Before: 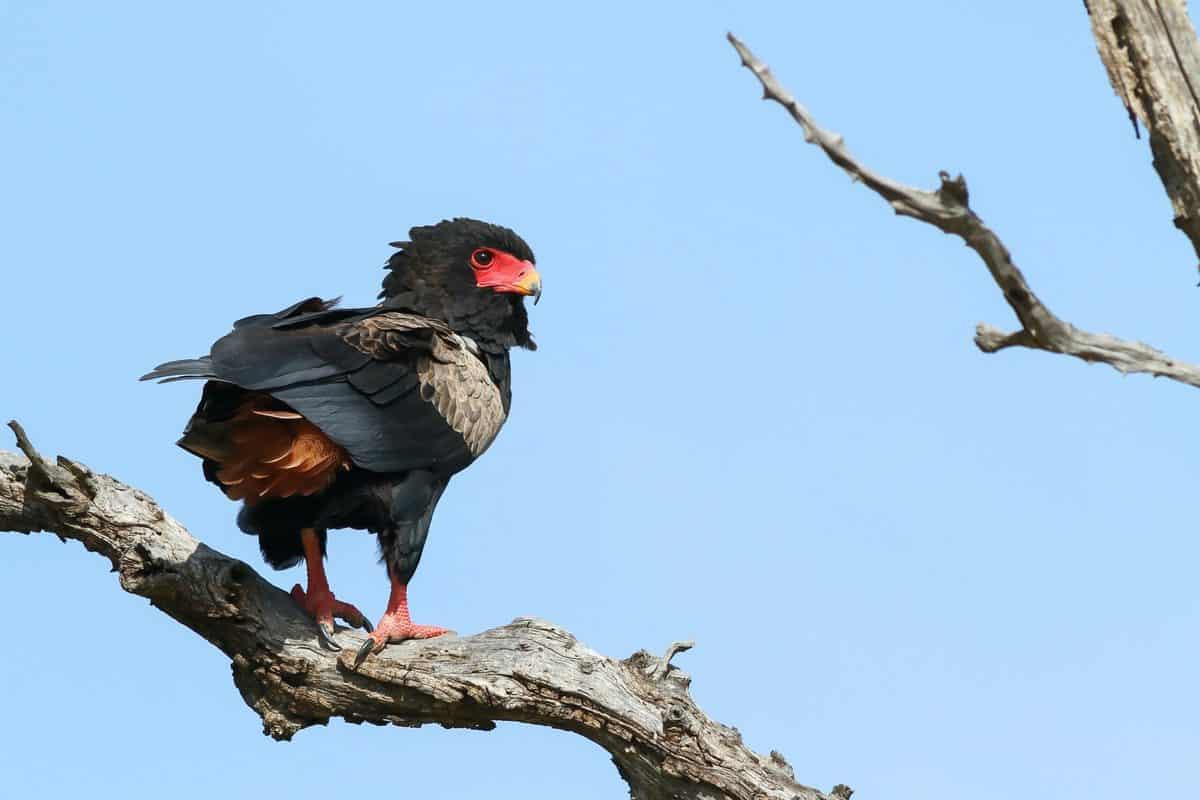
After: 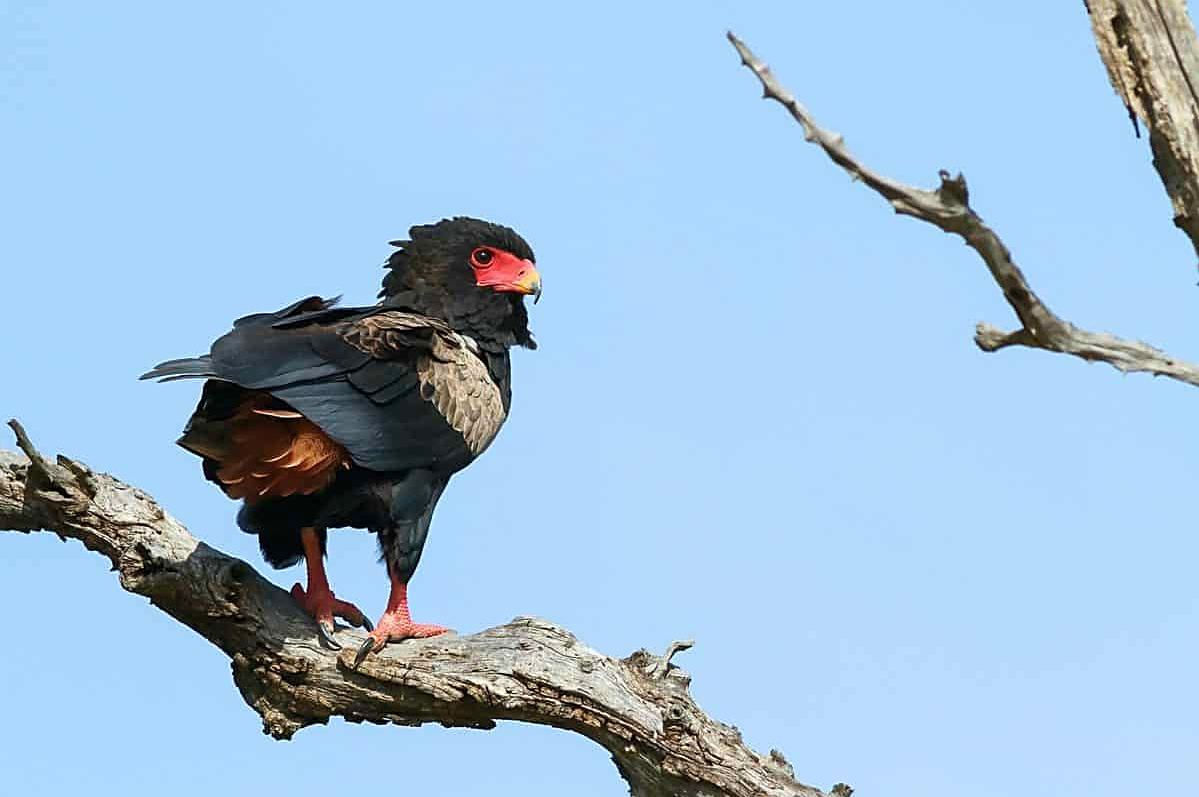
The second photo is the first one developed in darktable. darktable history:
crop: top 0.243%, bottom 0.098%
sharpen: on, module defaults
velvia: on, module defaults
